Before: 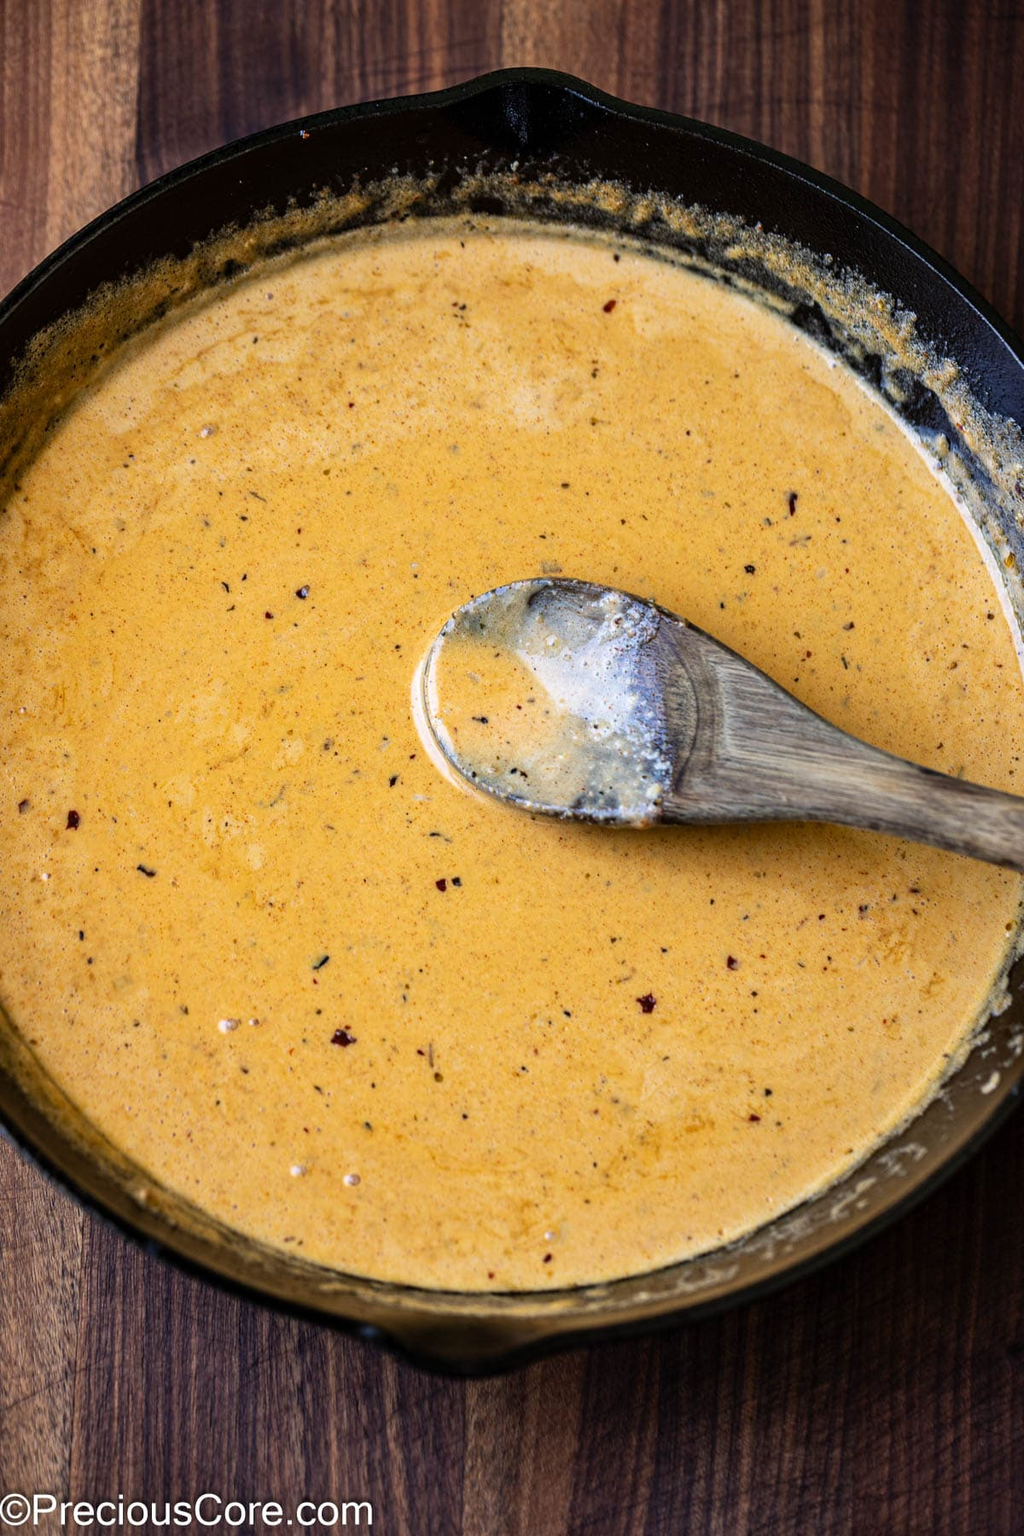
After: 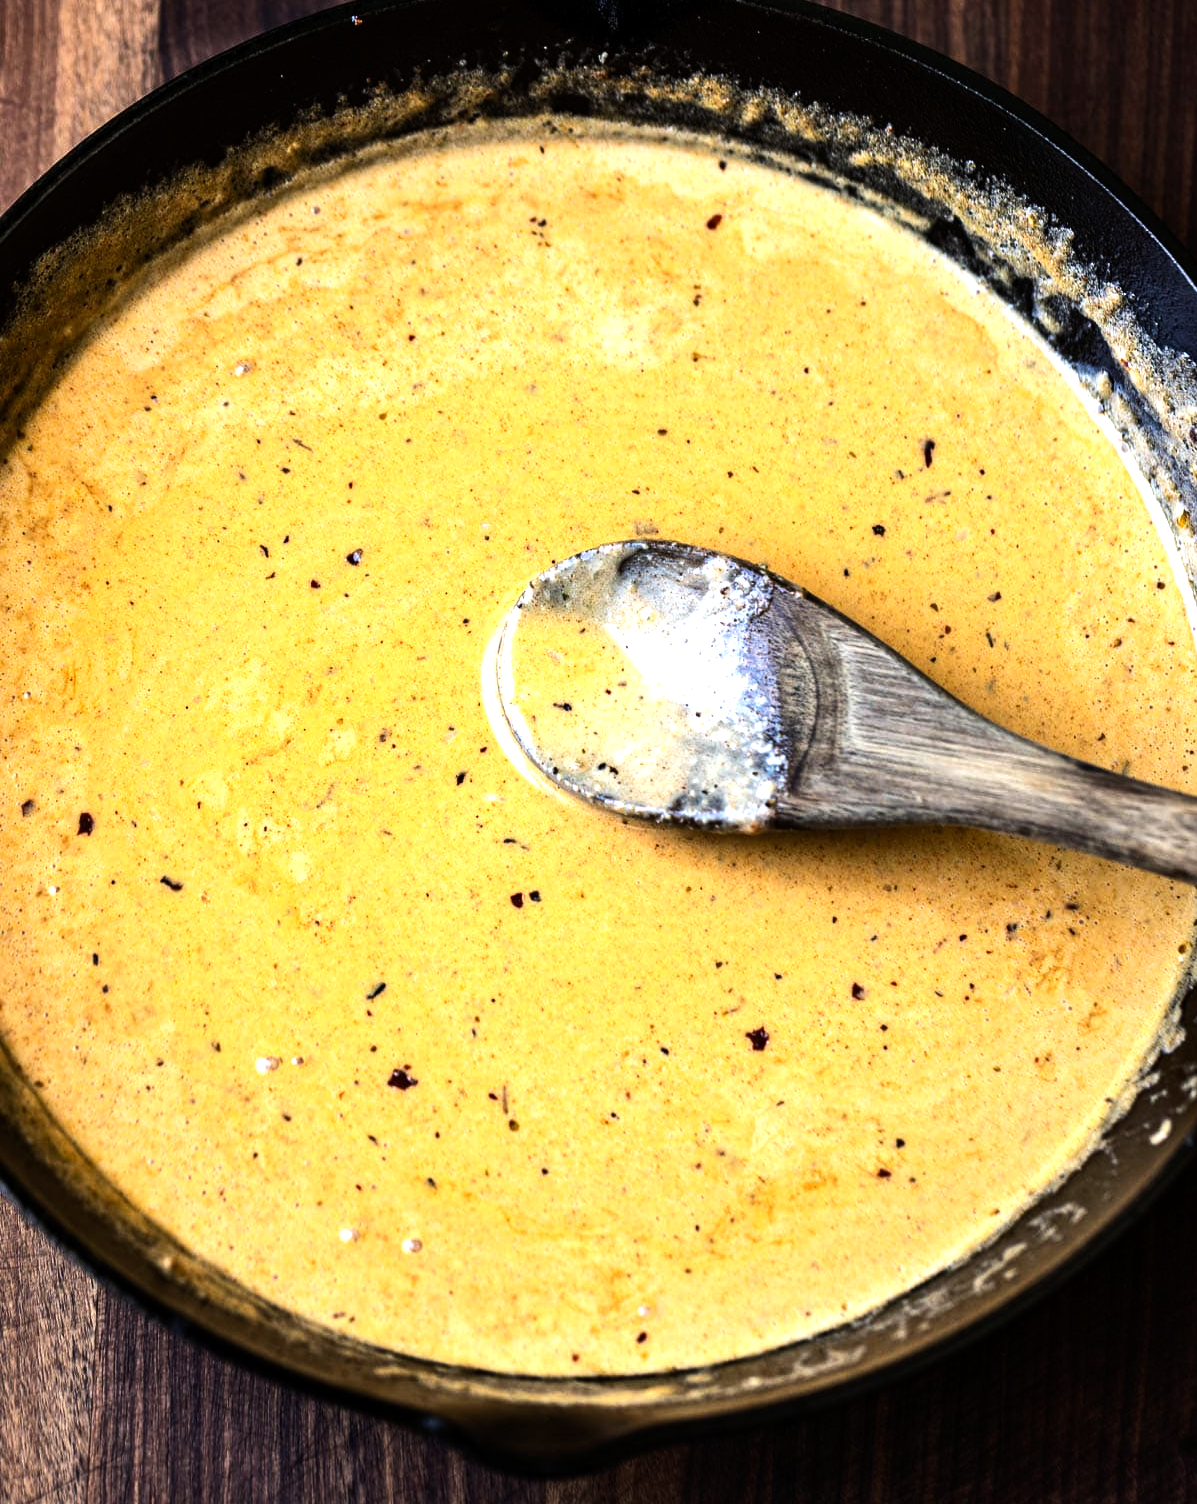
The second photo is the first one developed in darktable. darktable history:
crop: top 7.625%, bottom 8.027%
tone equalizer: -8 EV -1.08 EV, -7 EV -1.01 EV, -6 EV -0.867 EV, -5 EV -0.578 EV, -3 EV 0.578 EV, -2 EV 0.867 EV, -1 EV 1.01 EV, +0 EV 1.08 EV, edges refinement/feathering 500, mask exposure compensation -1.57 EV, preserve details no
